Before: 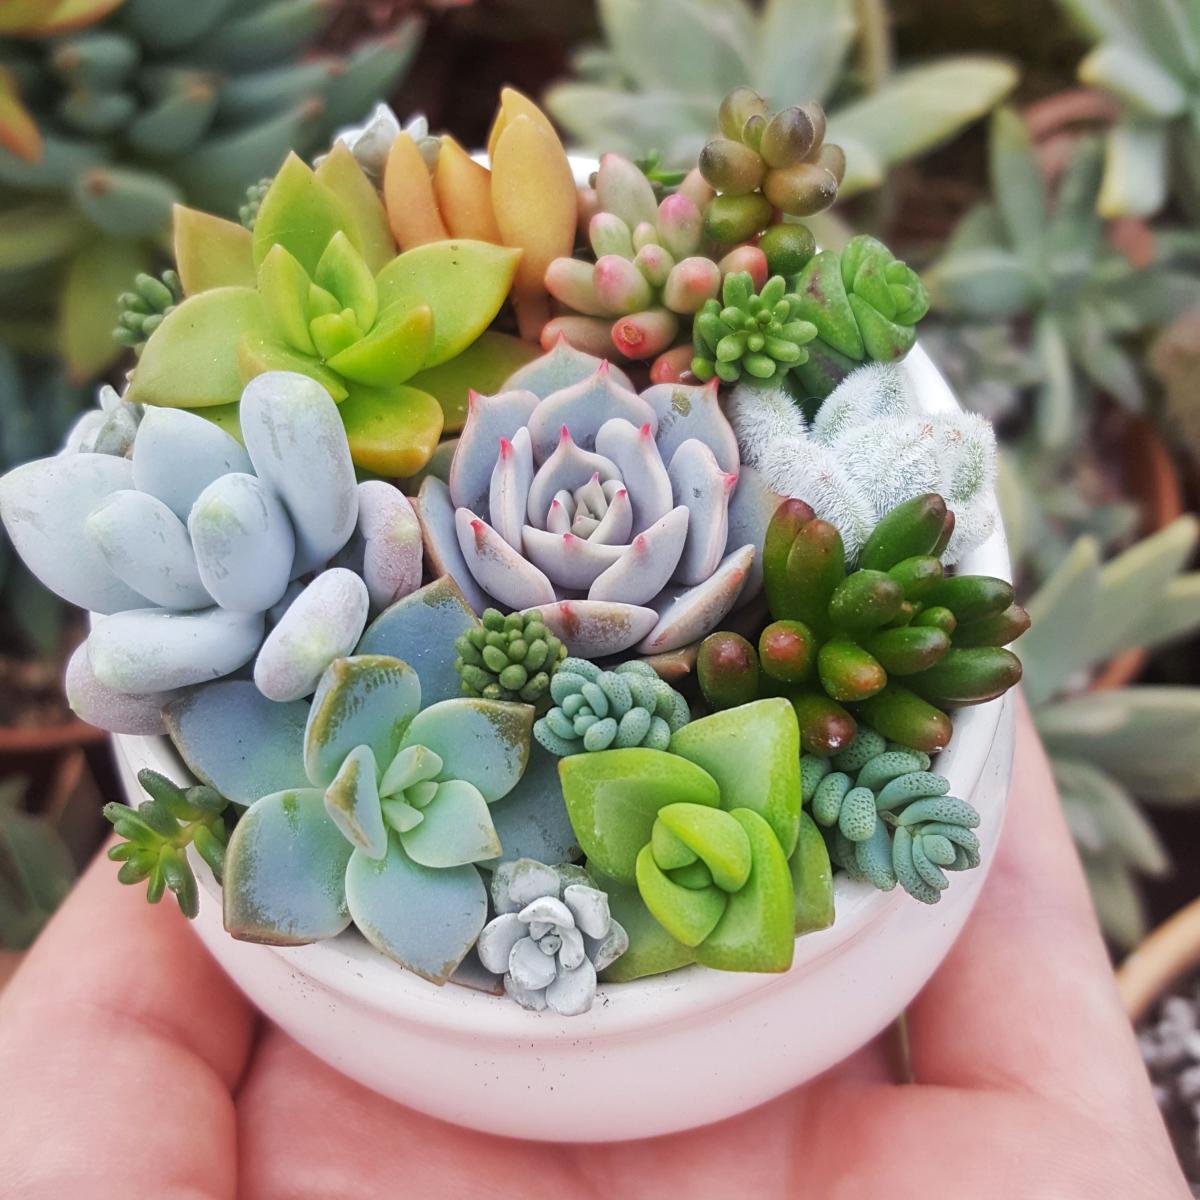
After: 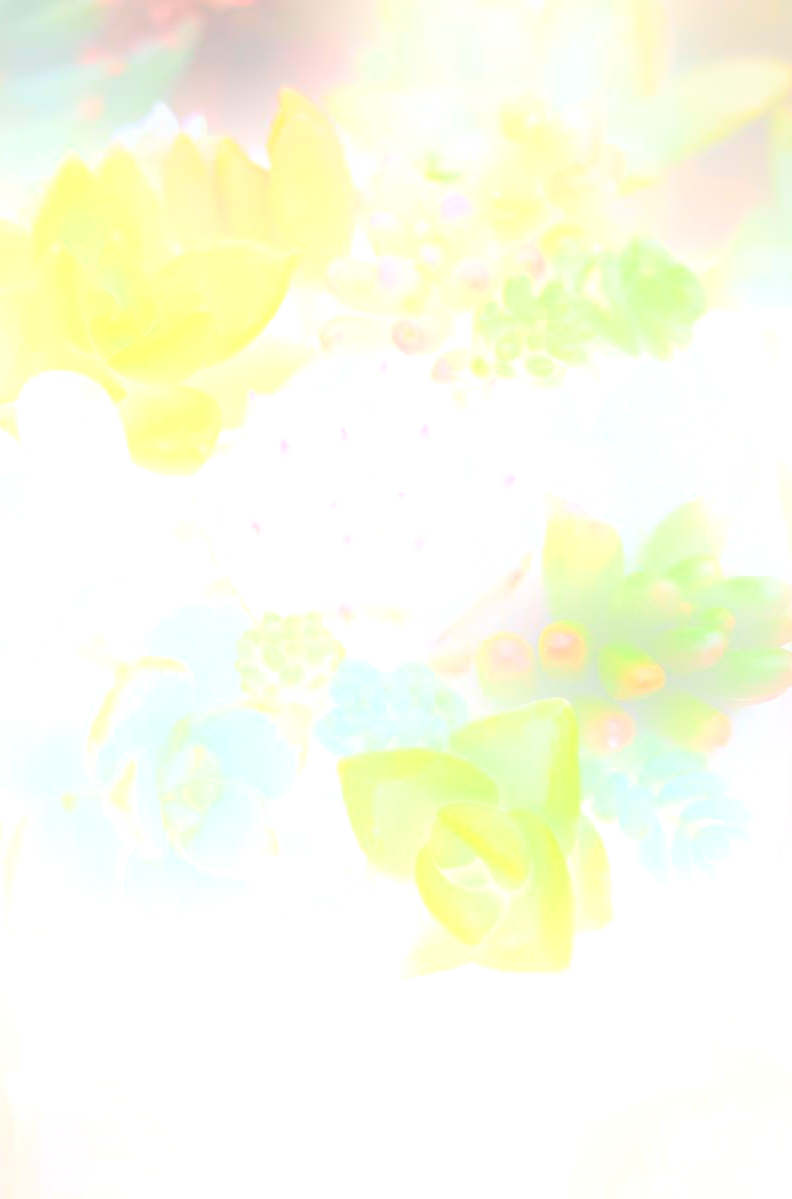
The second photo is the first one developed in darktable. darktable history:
crop and rotate: left 18.442%, right 15.508%
bloom: size 25%, threshold 5%, strength 90%
